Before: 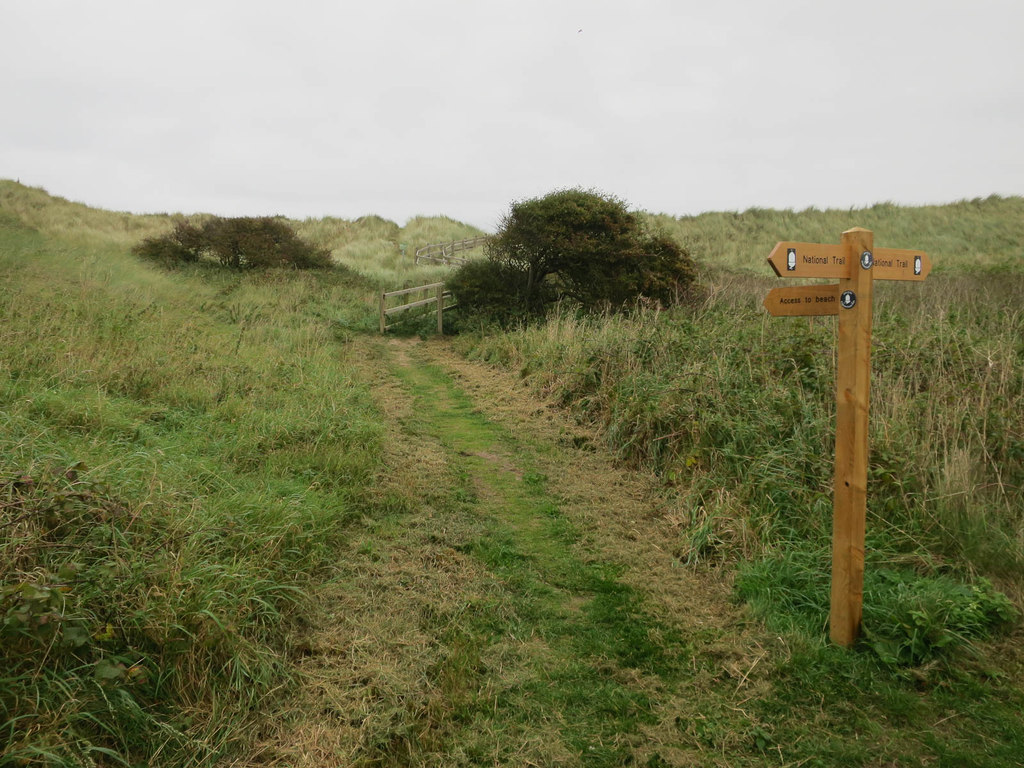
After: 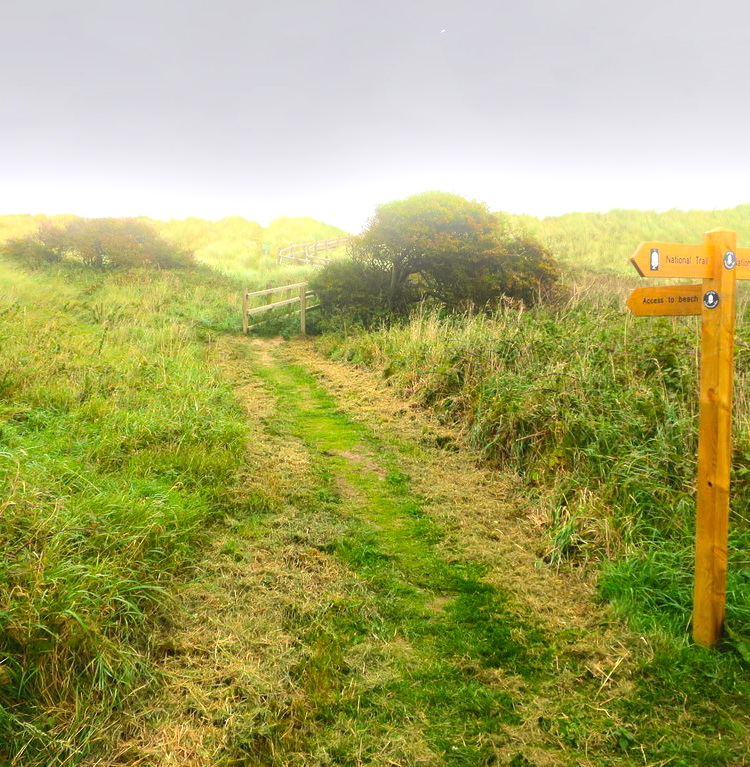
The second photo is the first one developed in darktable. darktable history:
exposure: black level correction 0, exposure 0.7 EV, compensate exposure bias true, compensate highlight preservation false
bloom: size 16%, threshold 98%, strength 20%
crop: left 13.443%, right 13.31%
color balance: lift [1, 1.001, 0.999, 1.001], gamma [1, 1.004, 1.007, 0.993], gain [1, 0.991, 0.987, 1.013], contrast 10%, output saturation 120%
